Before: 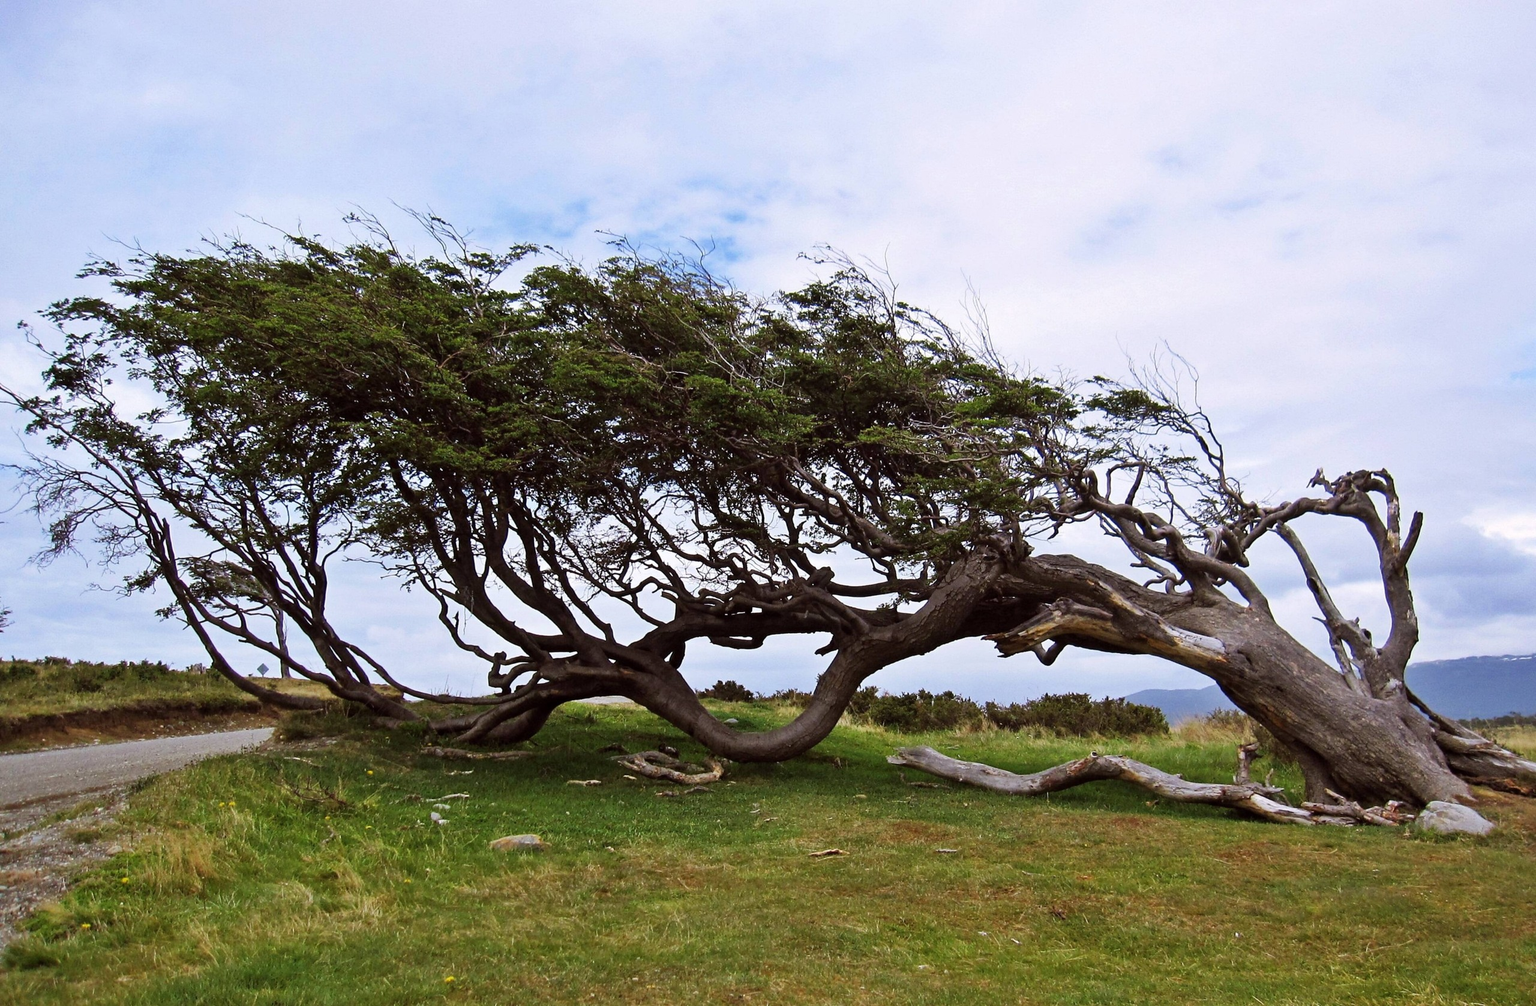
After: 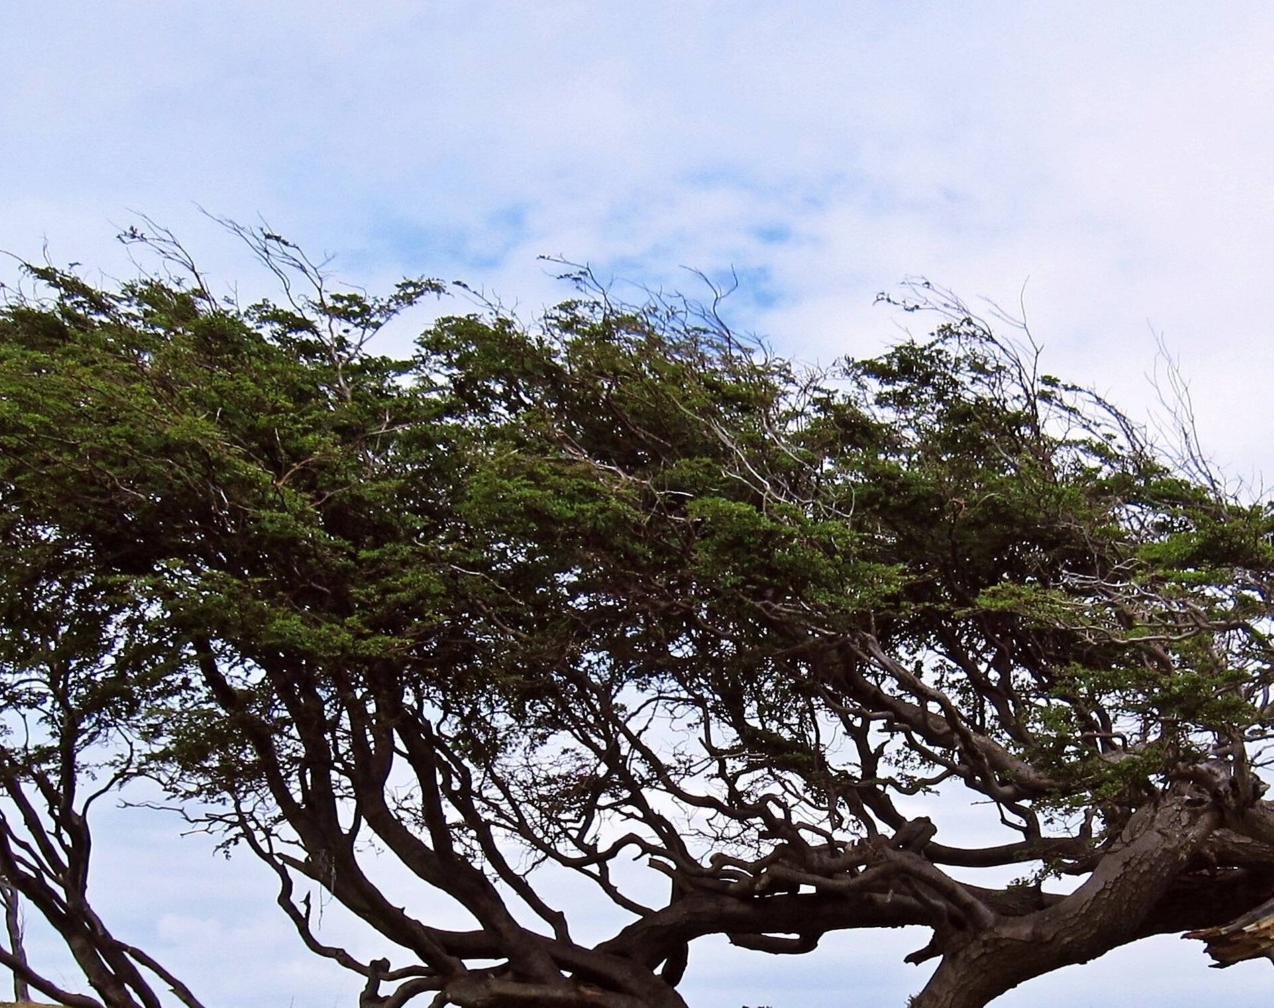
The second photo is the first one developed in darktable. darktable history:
exposure: compensate exposure bias true, compensate highlight preservation false
crop: left 17.753%, top 7.671%, right 32.481%, bottom 32.211%
